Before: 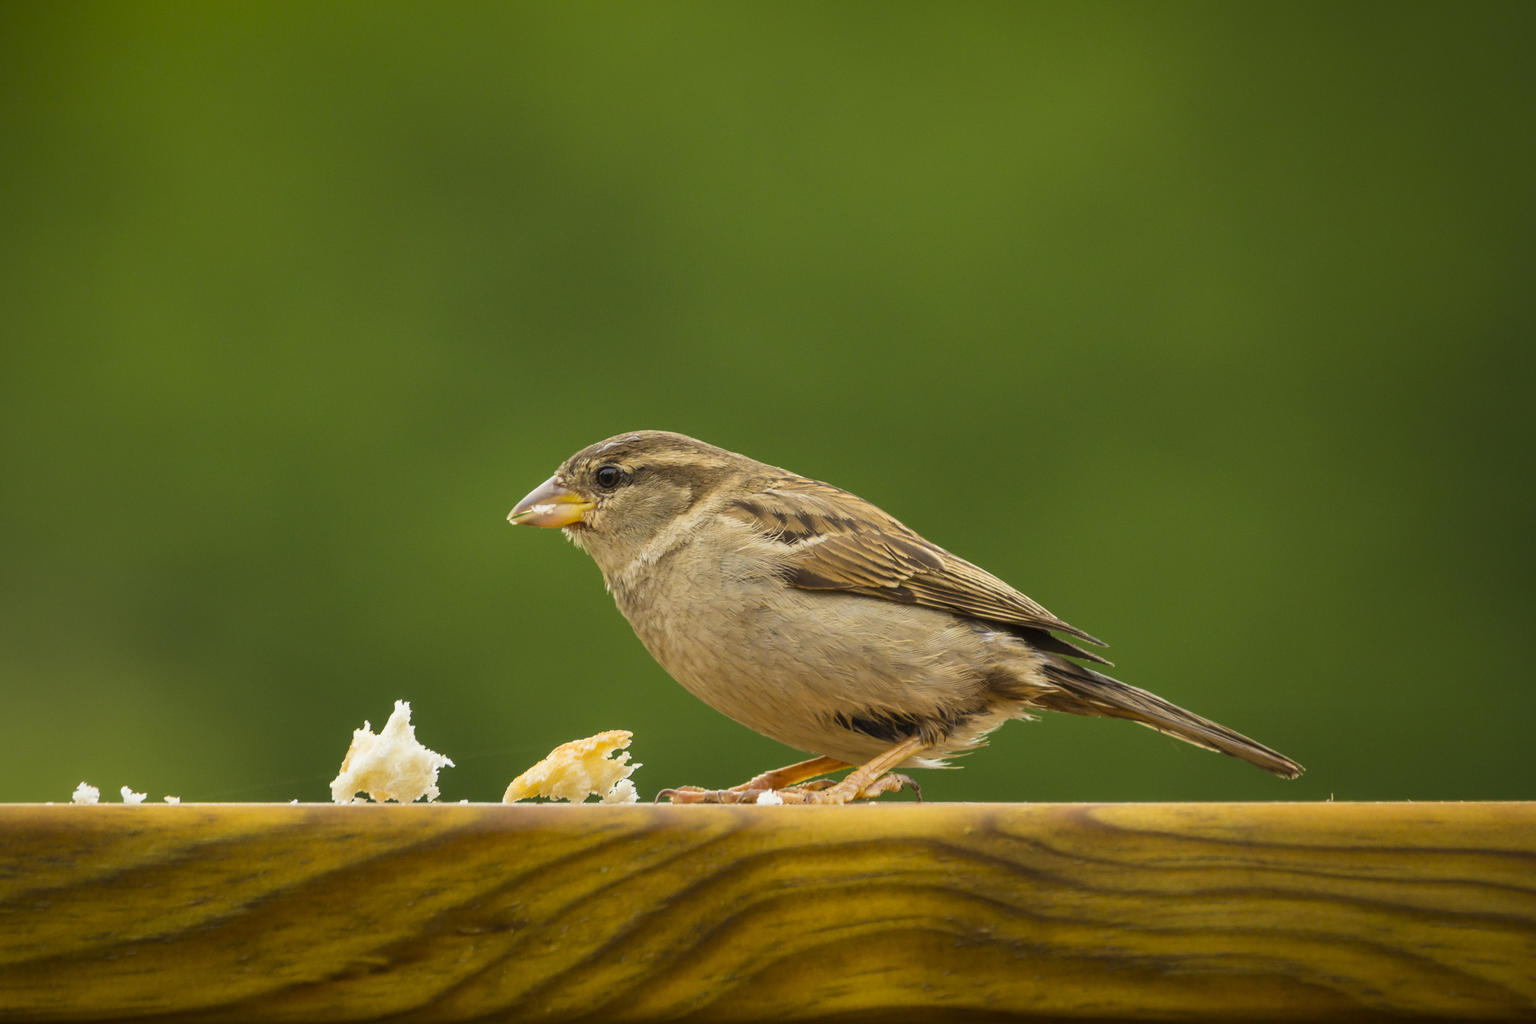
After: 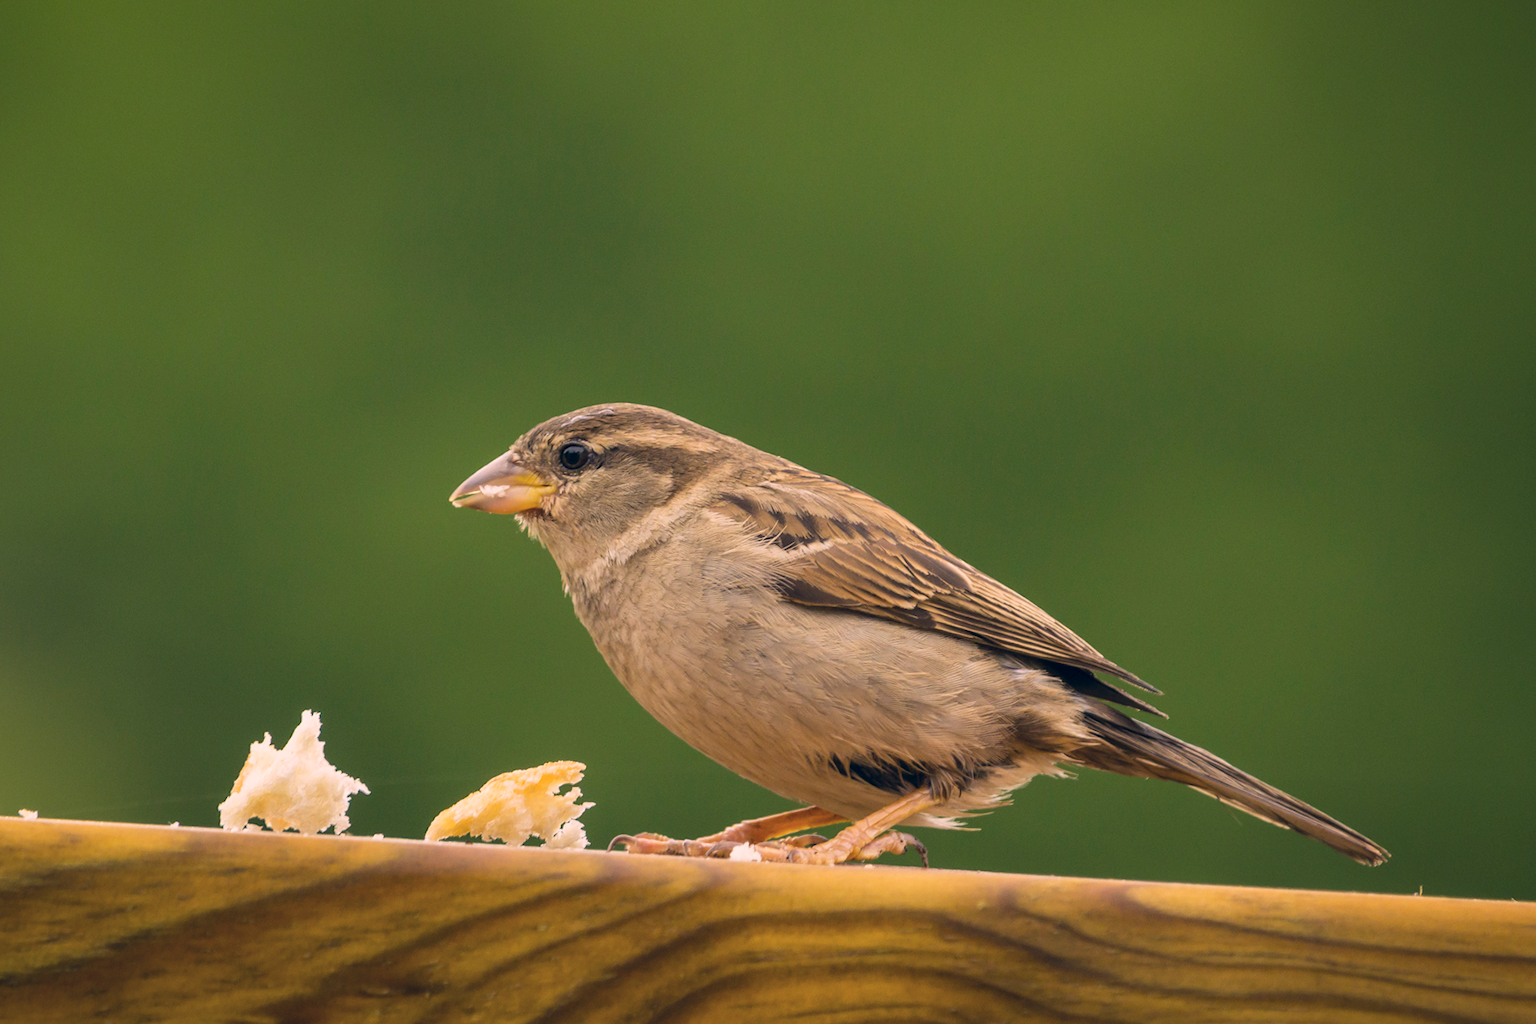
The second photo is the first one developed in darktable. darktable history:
crop and rotate: angle -3.27°, left 5.211%, top 5.211%, right 4.607%, bottom 4.607%
color correction: highlights a* 14.46, highlights b* 5.85, shadows a* -5.53, shadows b* -15.24, saturation 0.85
